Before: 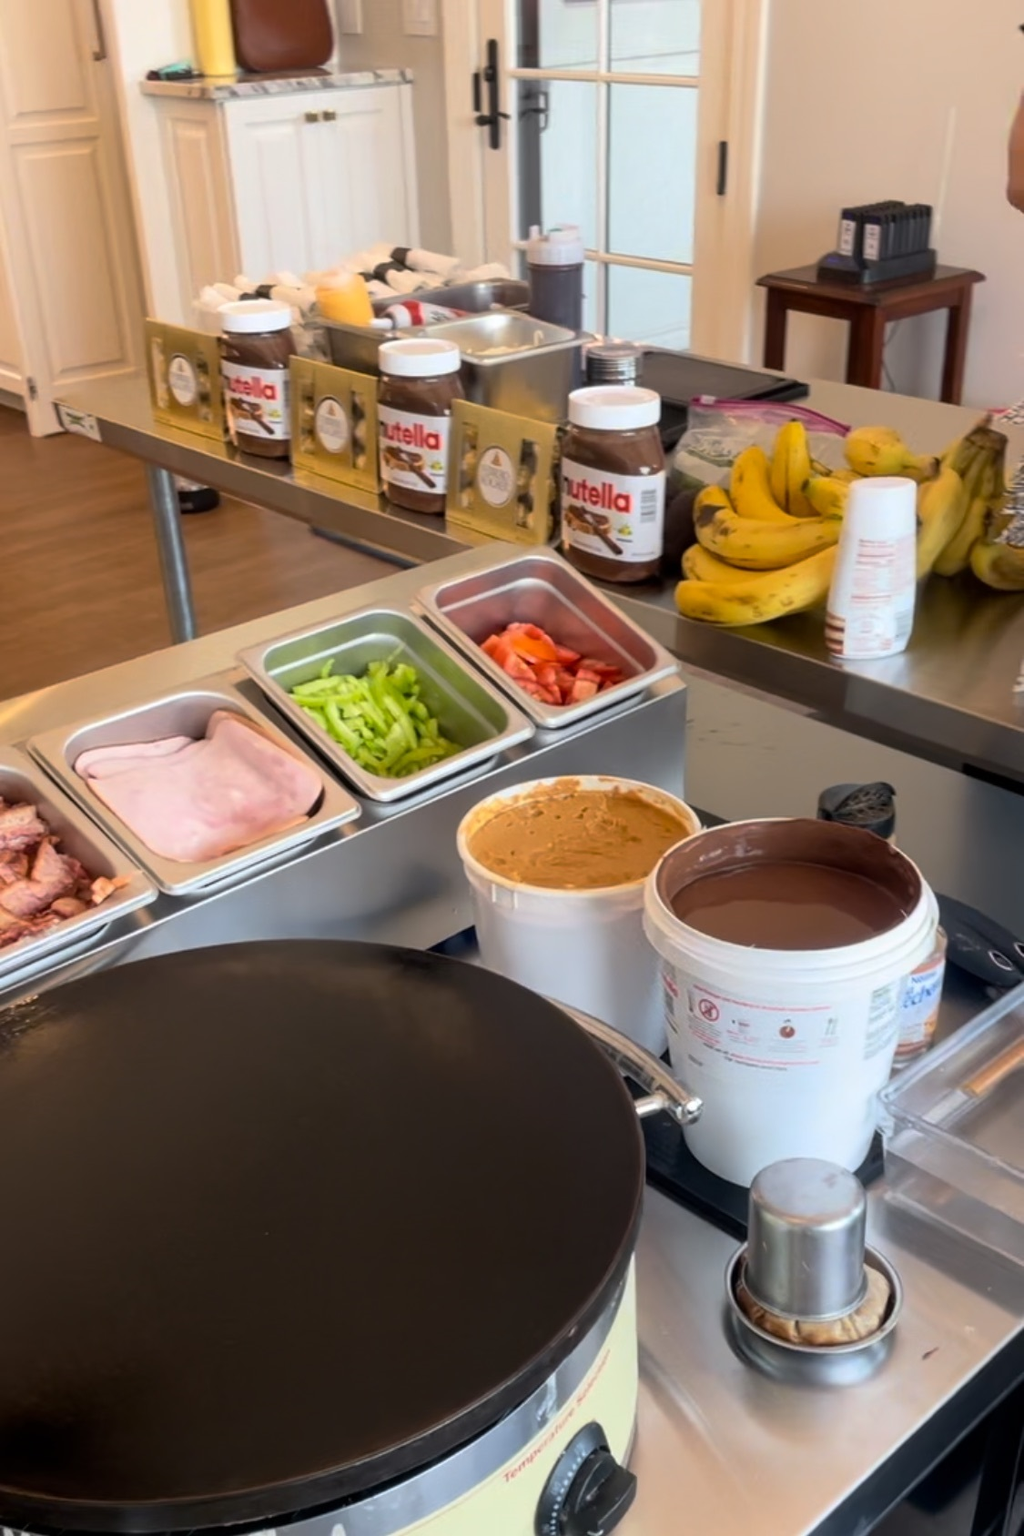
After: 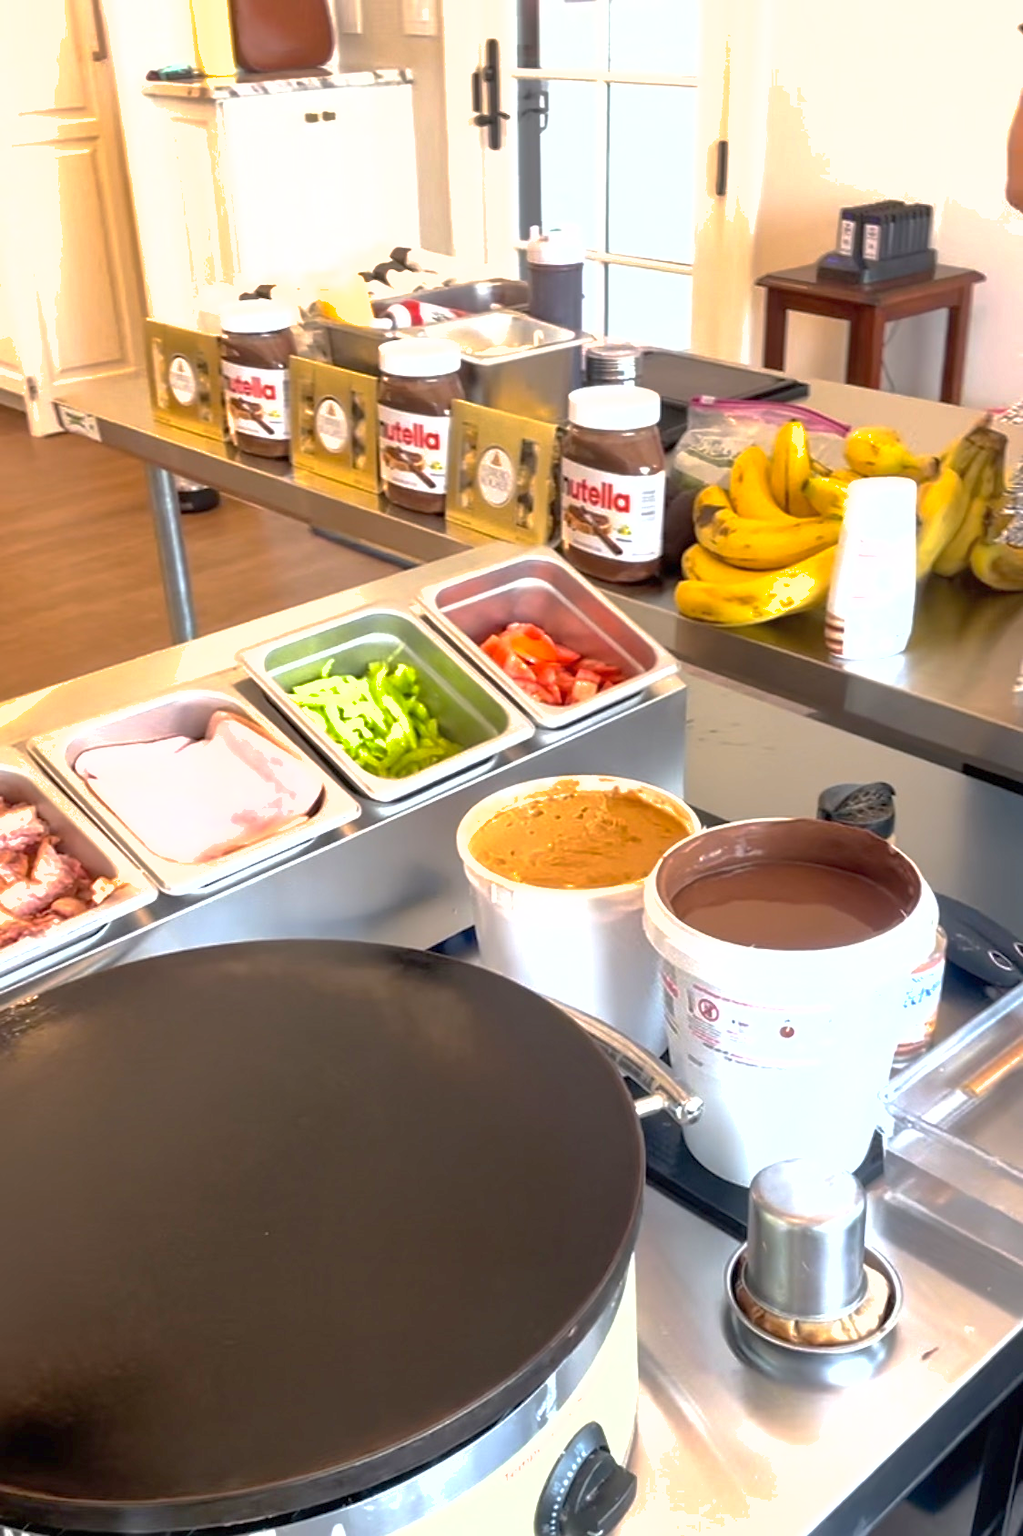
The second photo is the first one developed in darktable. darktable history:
shadows and highlights: on, module defaults
exposure: black level correction 0, exposure 1.103 EV, compensate highlight preservation false
sharpen: amount 0.213
